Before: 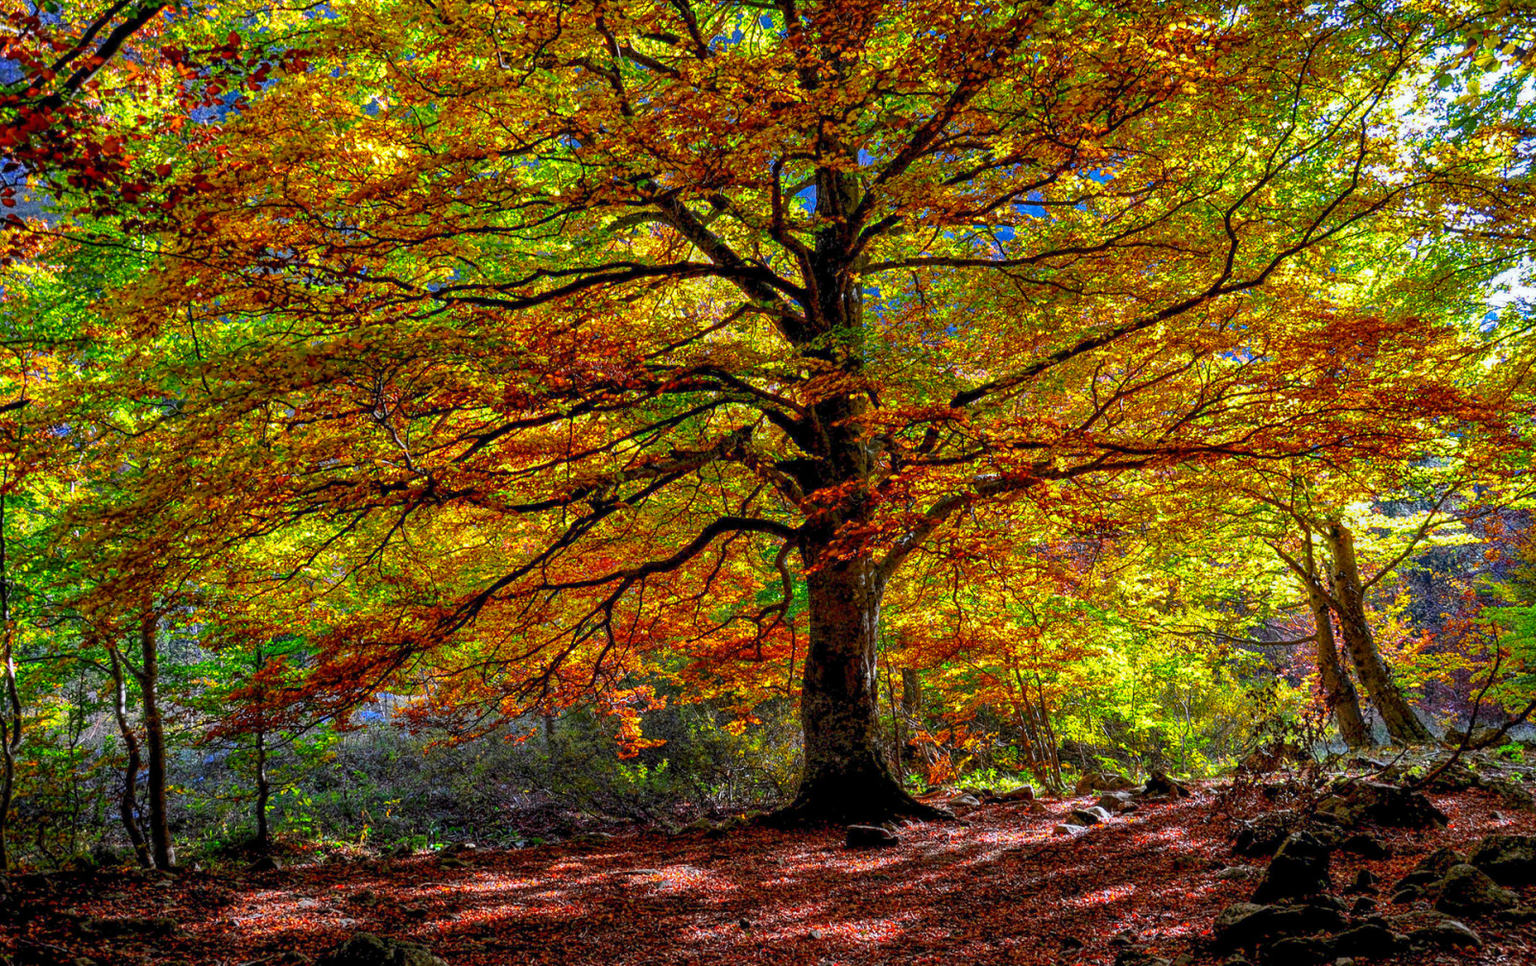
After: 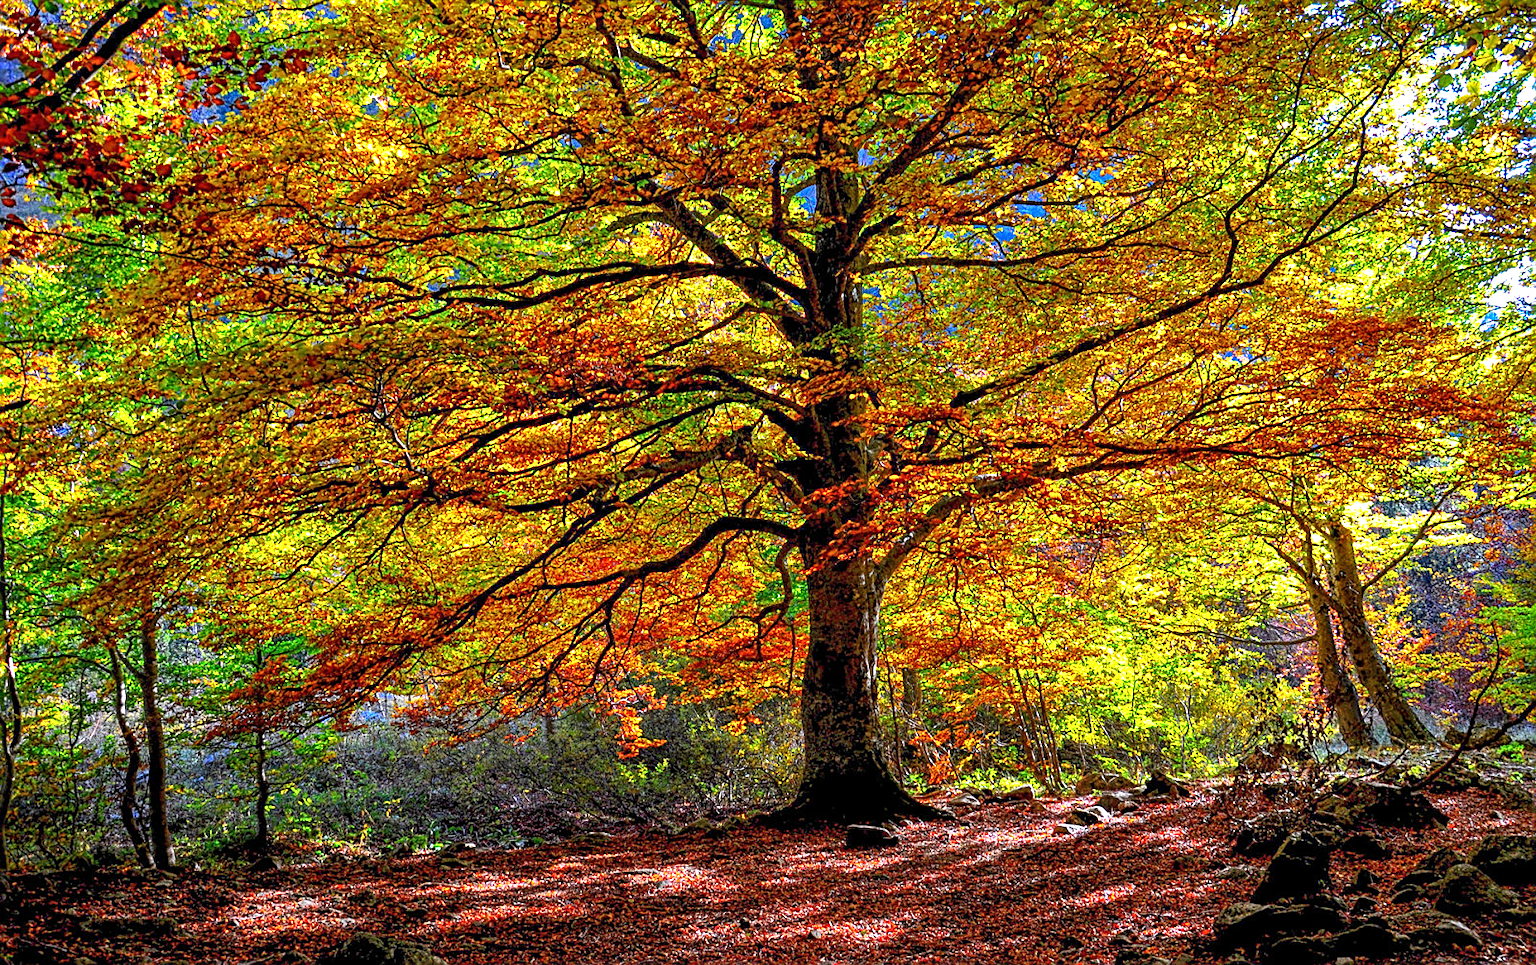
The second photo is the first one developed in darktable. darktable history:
shadows and highlights: shadows 25.68, highlights -23.21, highlights color adjustment 33.02%
exposure: exposure 0.605 EV, compensate exposure bias true, compensate highlight preservation false
sharpen: on, module defaults
